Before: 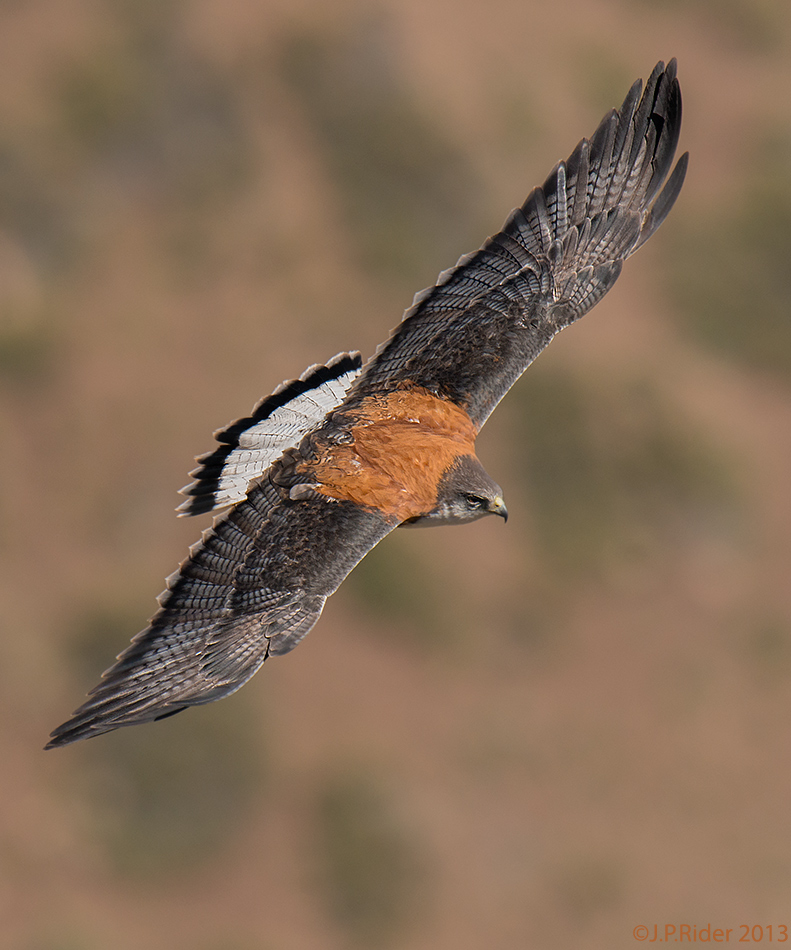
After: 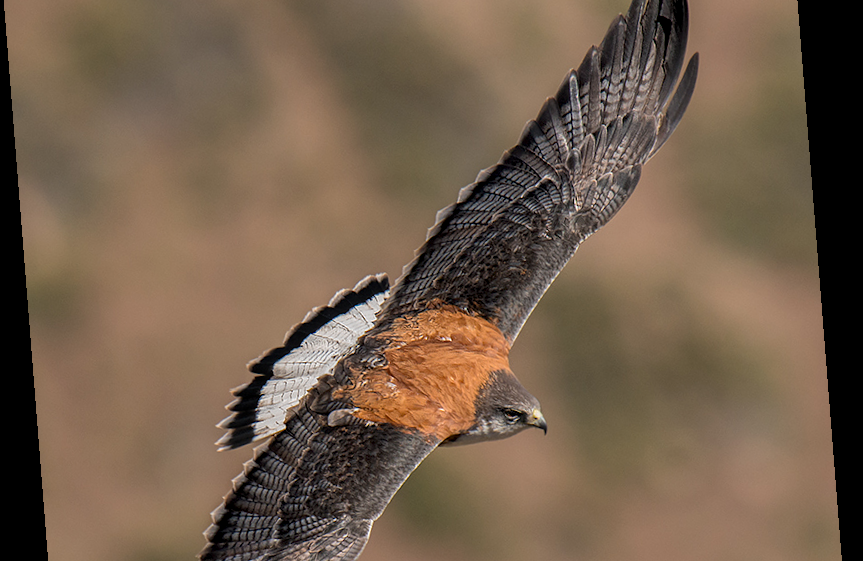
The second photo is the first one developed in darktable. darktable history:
rotate and perspective: rotation -4.2°, shear 0.006, automatic cropping off
local contrast: detail 130%
crop and rotate: top 10.605%, bottom 33.274%
